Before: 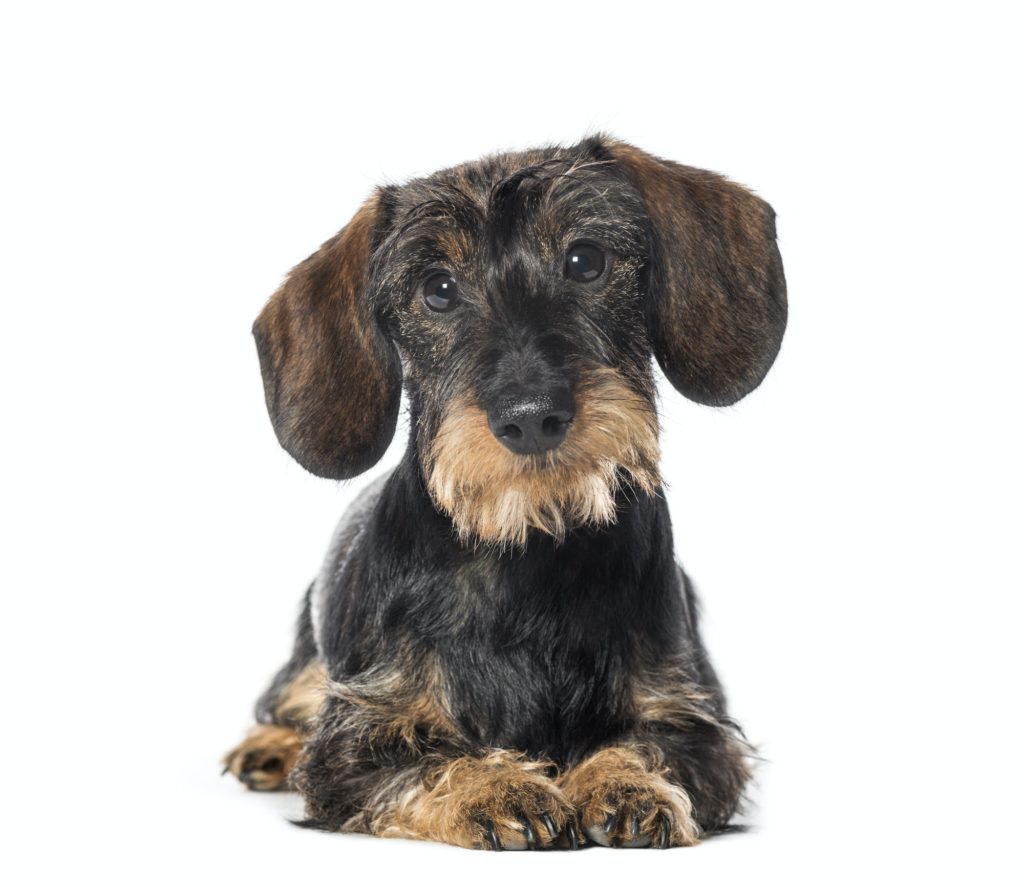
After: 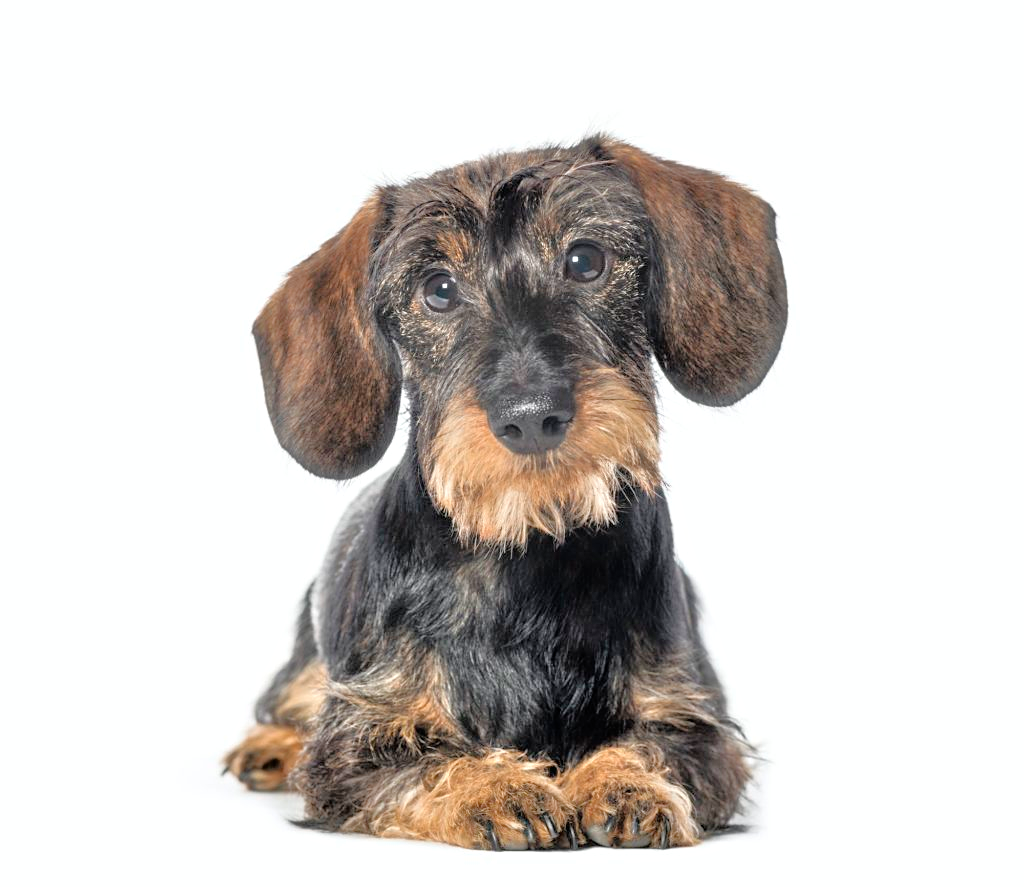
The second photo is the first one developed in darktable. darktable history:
tone equalizer: -7 EV 0.15 EV, -6 EV 0.6 EV, -5 EV 1.15 EV, -4 EV 1.33 EV, -3 EV 1.15 EV, -2 EV 0.6 EV, -1 EV 0.15 EV, mask exposure compensation -0.5 EV
sharpen: amount 0.2
